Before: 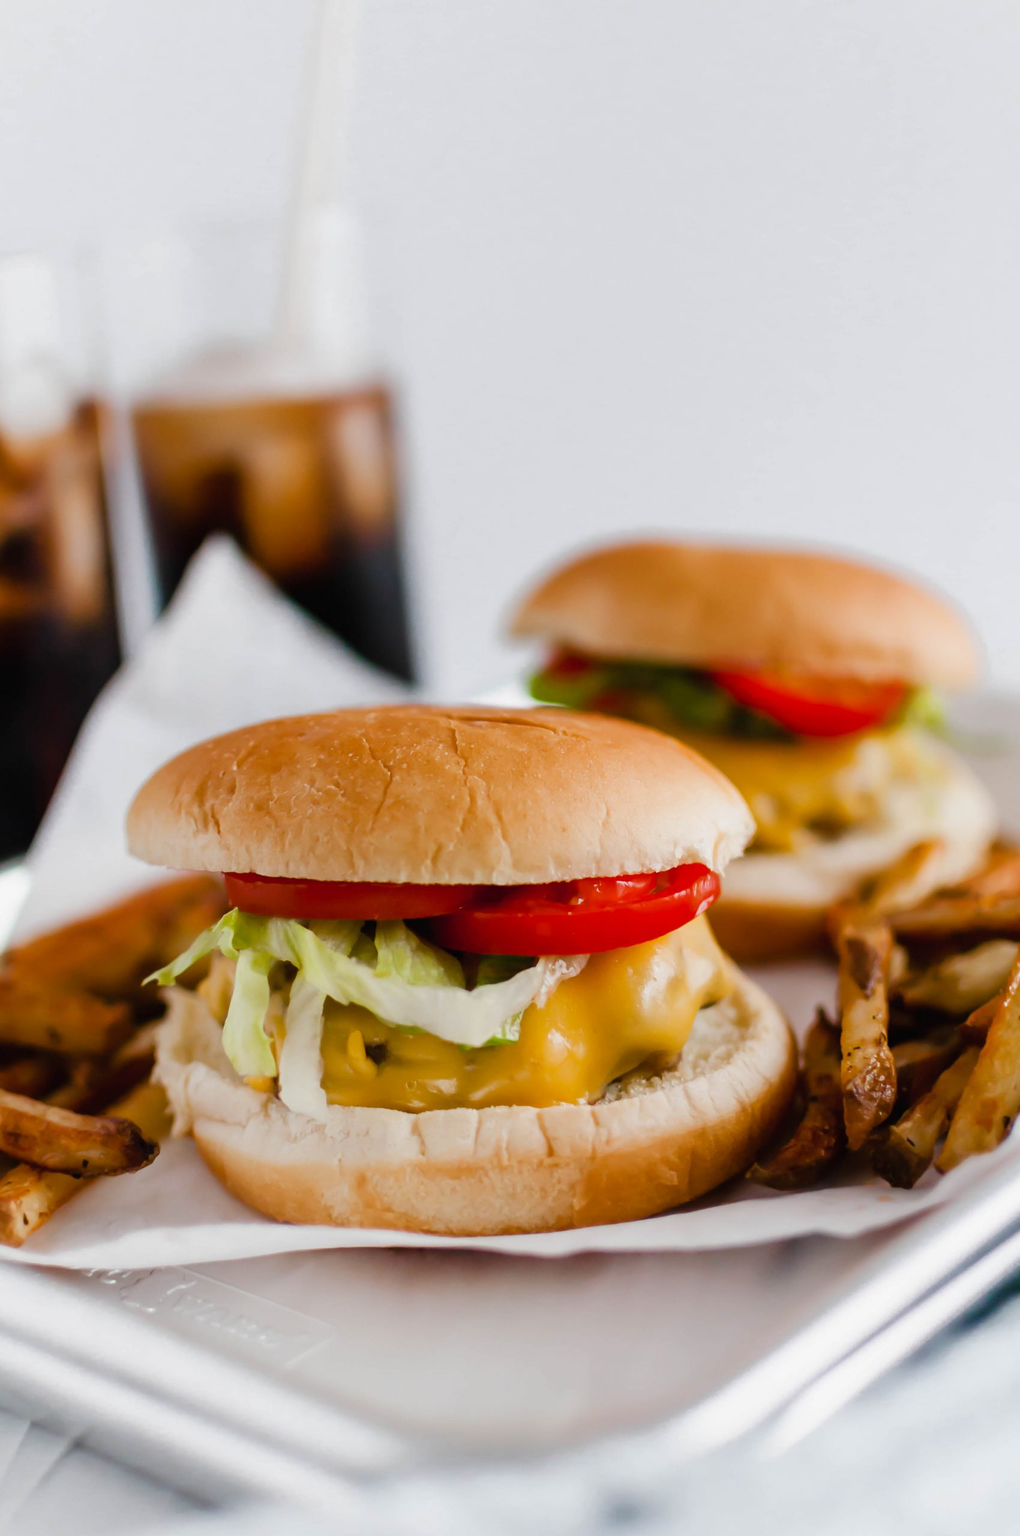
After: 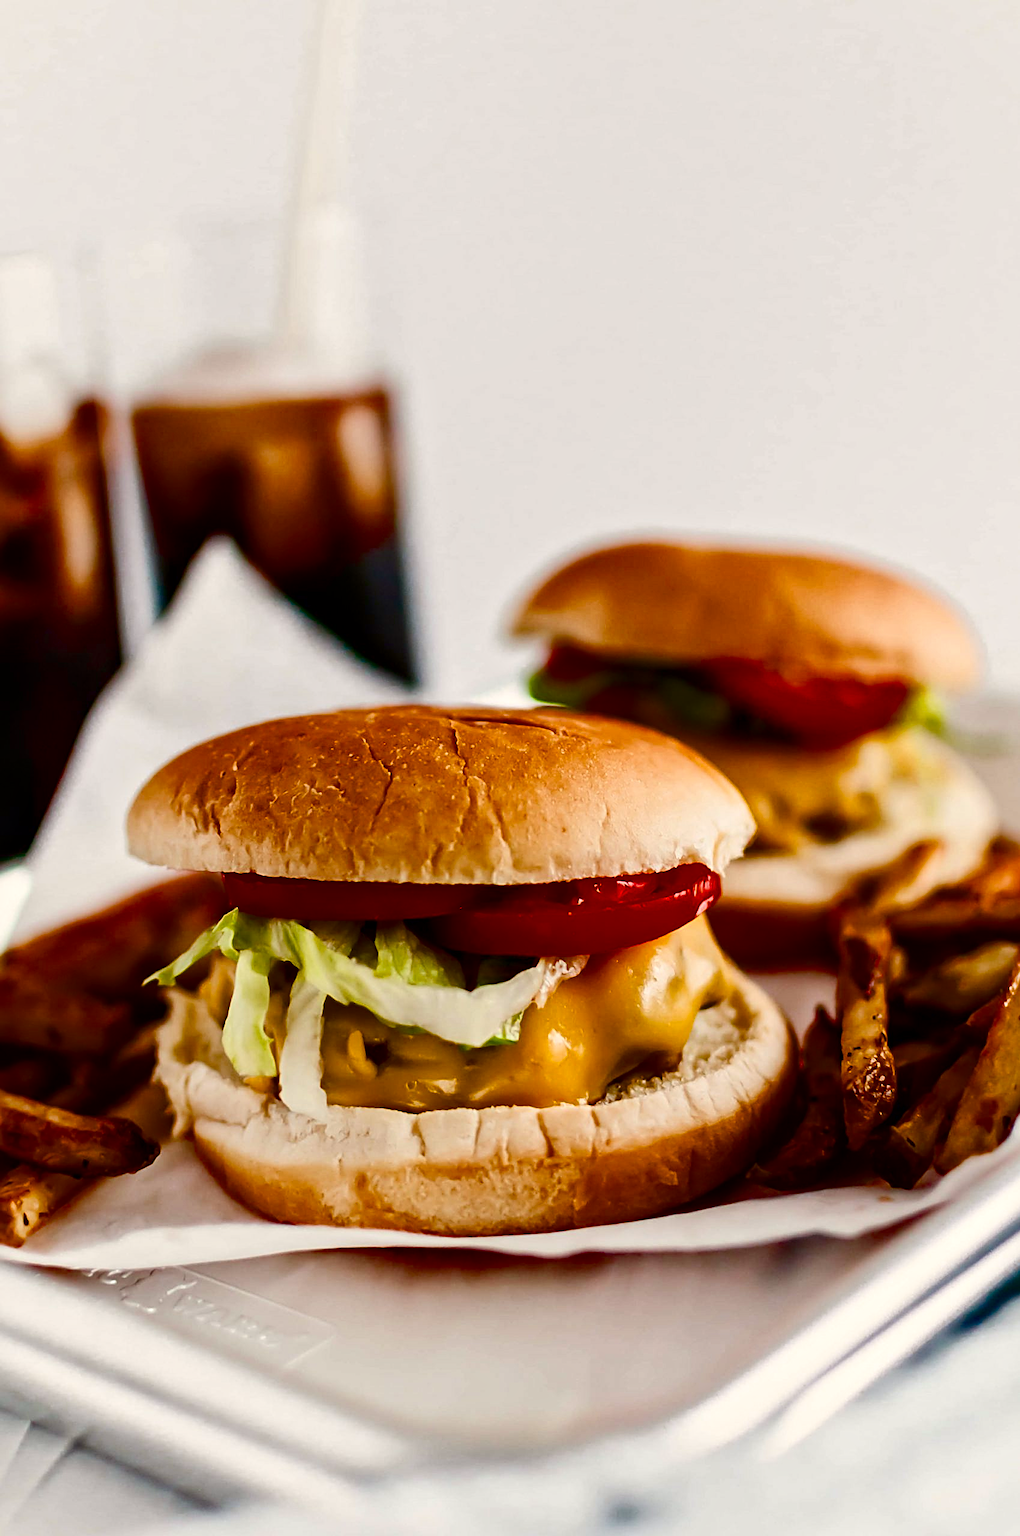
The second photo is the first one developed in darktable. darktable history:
color calibration: x 0.336, y 0.349, temperature 5389.74 K
local contrast: mode bilateral grid, contrast 20, coarseness 20, detail 150%, midtone range 0.2
color balance rgb: perceptual saturation grading › global saturation 20%, perceptual saturation grading › highlights -25.9%, perceptual saturation grading › shadows 49.862%, global vibrance 16.008%, saturation formula JzAzBz (2021)
contrast brightness saturation: contrast 0.187, brightness -0.115, saturation 0.212
sharpen: radius 2.767
